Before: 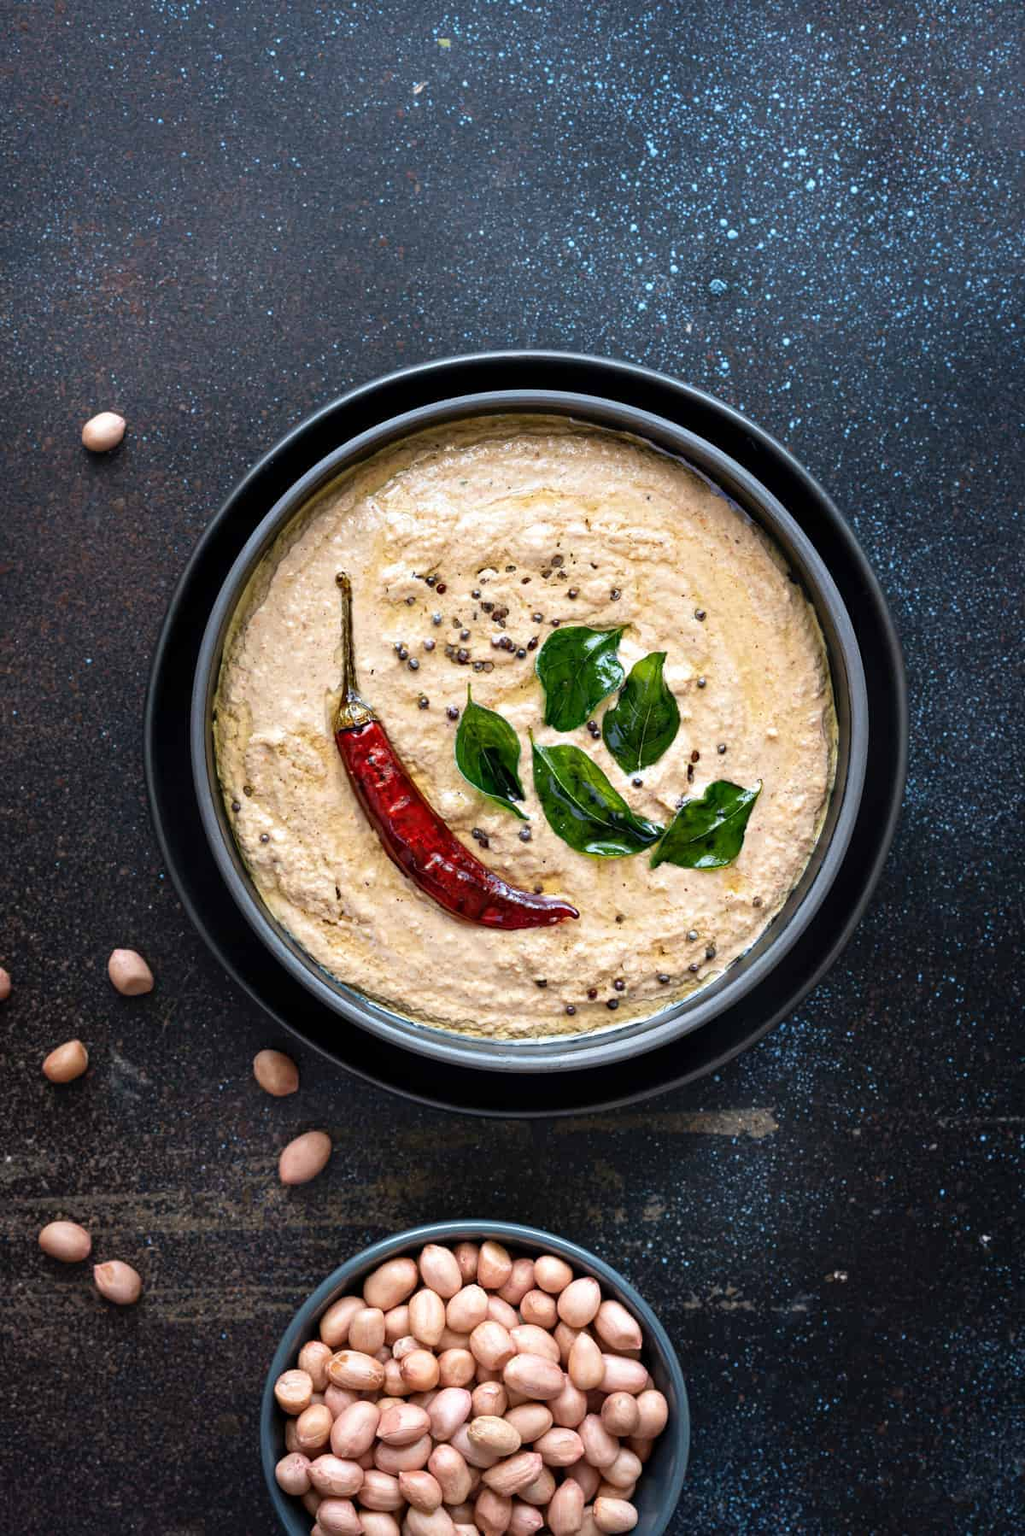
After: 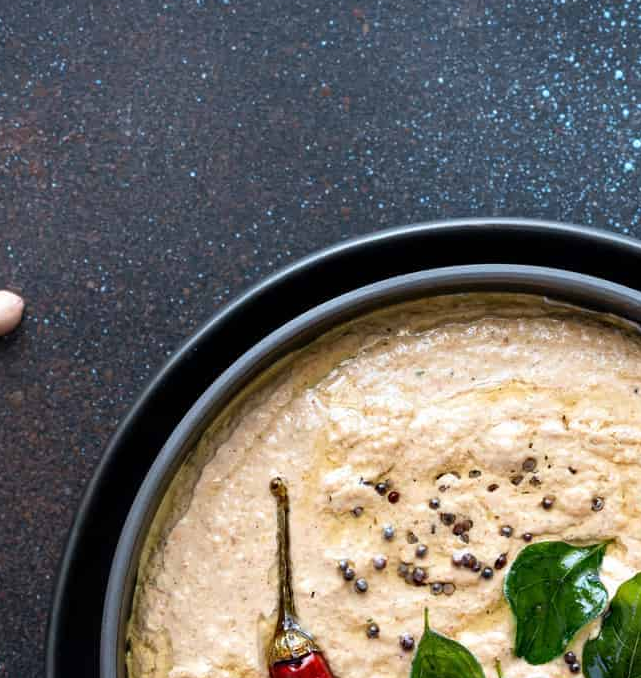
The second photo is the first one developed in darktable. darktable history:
crop: left 10.314%, top 10.723%, right 36.193%, bottom 51.537%
